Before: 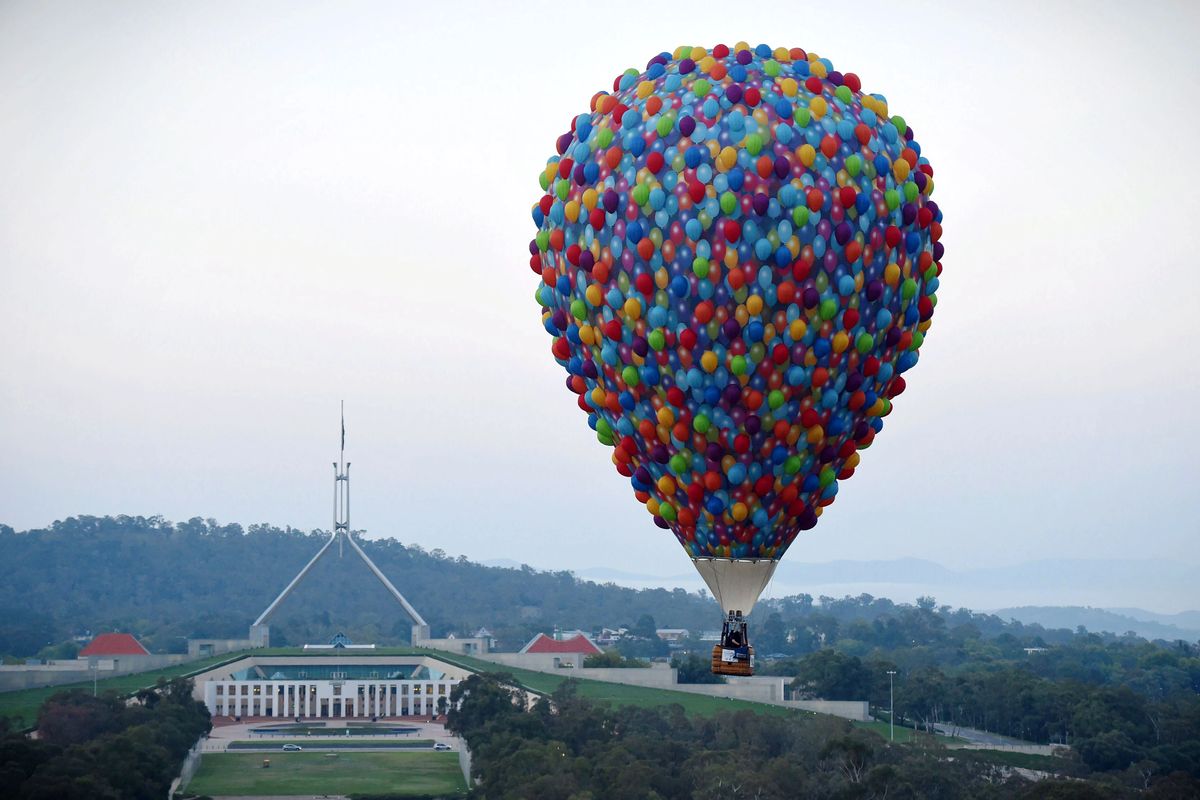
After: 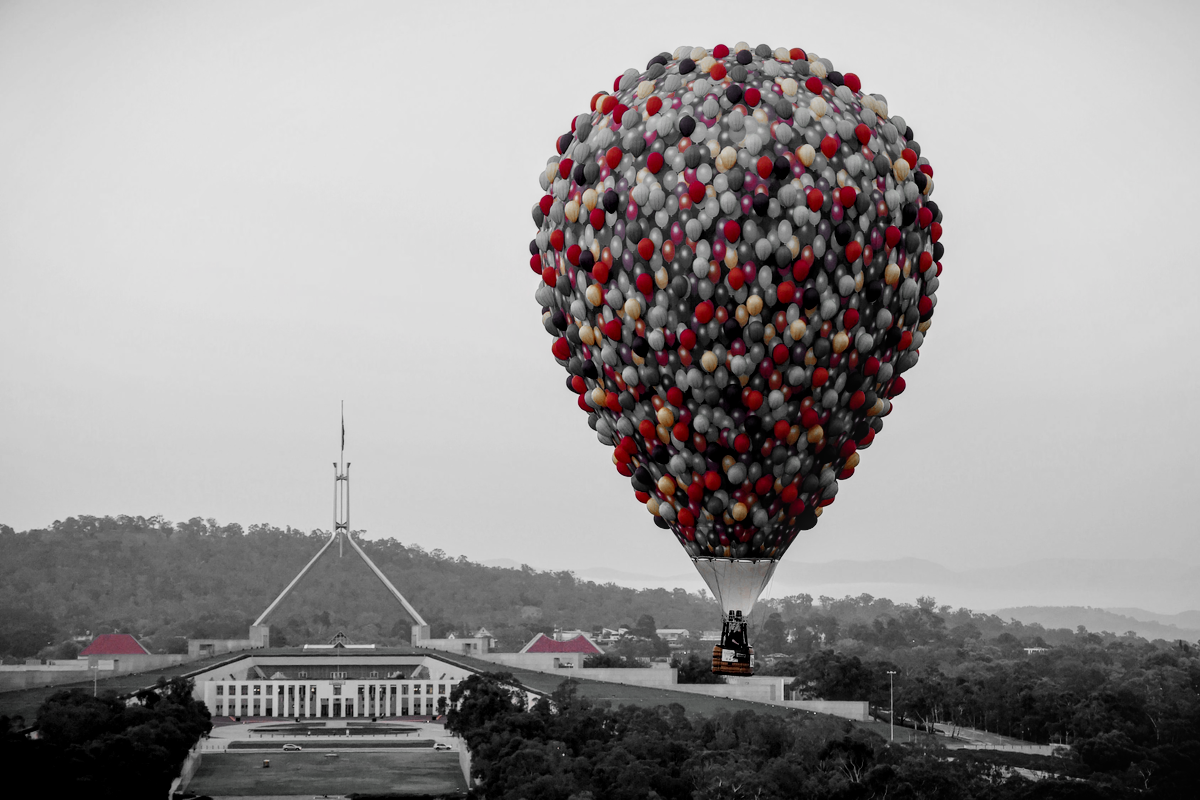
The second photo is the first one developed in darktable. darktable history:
filmic rgb: black relative exposure -5 EV, hardness 2.88, contrast 1.3, highlights saturation mix -30%
color zones: curves: ch0 [(0, 0.497) (0.096, 0.361) (0.221, 0.538) (0.429, 0.5) (0.571, 0.5) (0.714, 0.5) (0.857, 0.5) (1, 0.497)]; ch1 [(0, 0.5) (0.143, 0.5) (0.257, -0.002) (0.429, 0.04) (0.571, -0.001) (0.714, -0.015) (0.857, 0.024) (1, 0.5)]
local contrast: detail 130%
